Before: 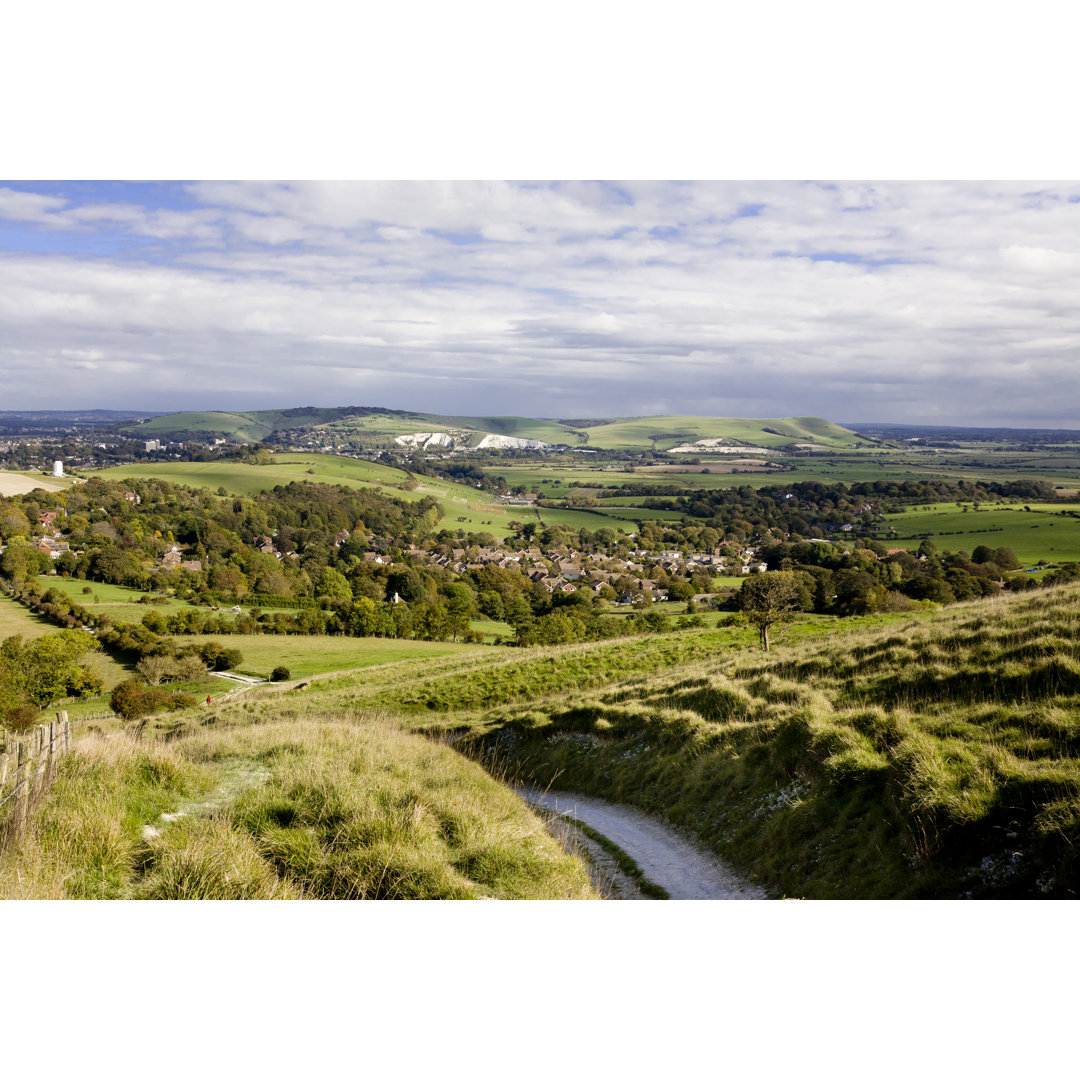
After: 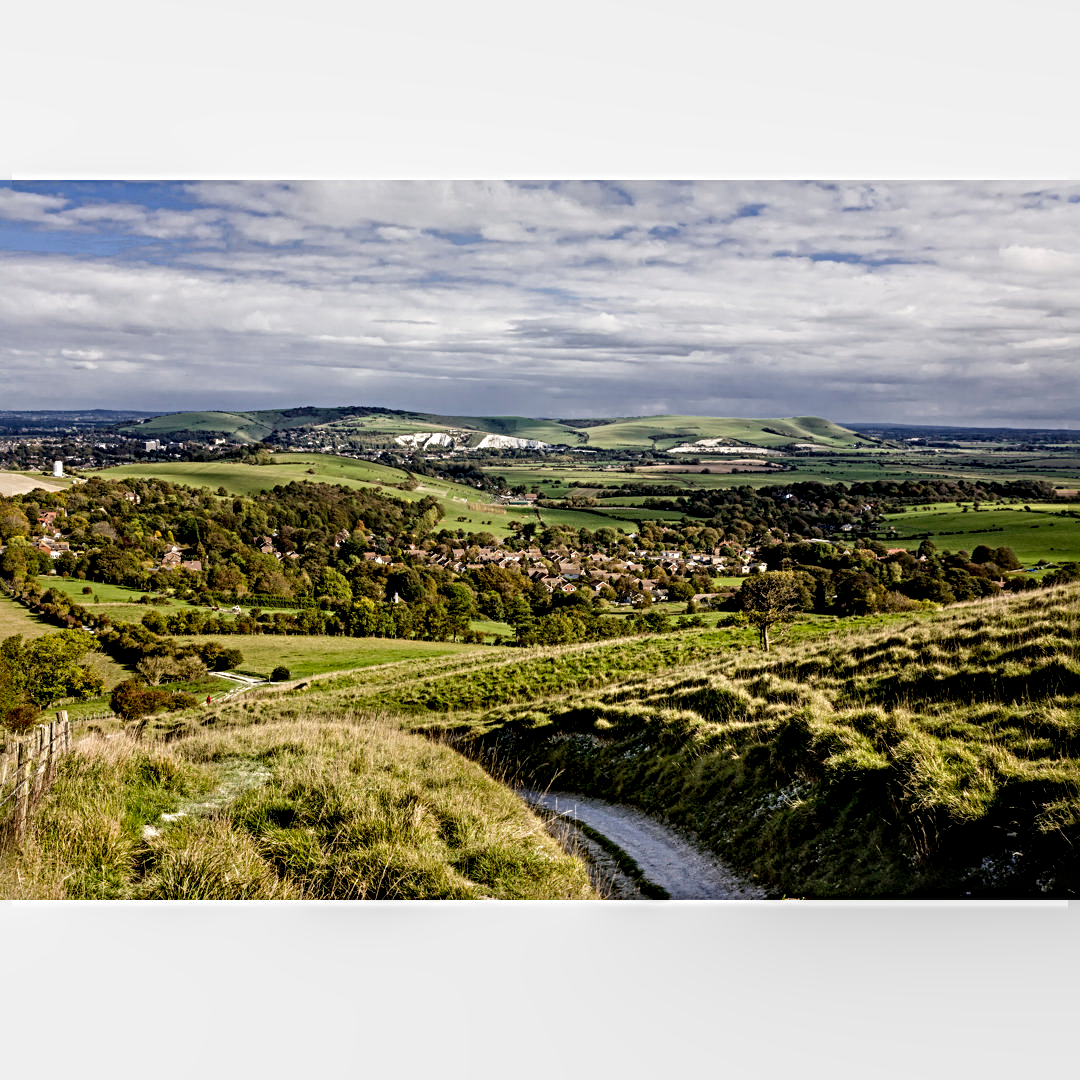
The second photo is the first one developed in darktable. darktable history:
sharpen: radius 4.862
exposure: exposure -0.286 EV, compensate exposure bias true, compensate highlight preservation false
local contrast: highlights 60%, shadows 62%, detail 160%
shadows and highlights: radius 329.4, shadows 54.75, highlights -98.03, compress 94.43%, soften with gaussian
